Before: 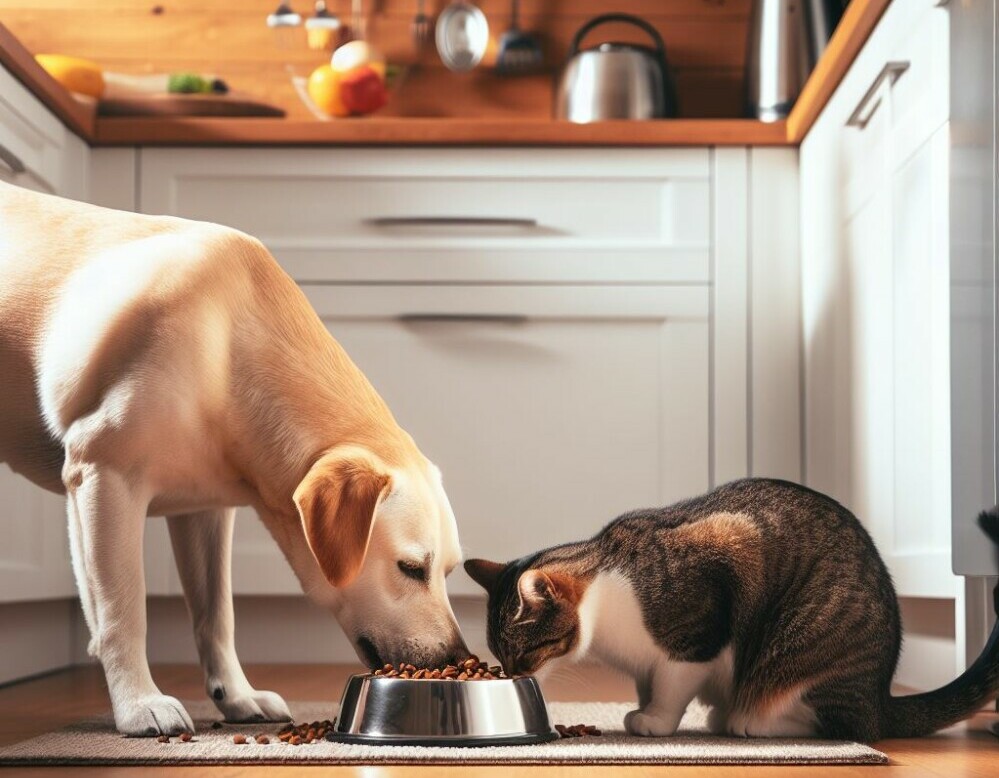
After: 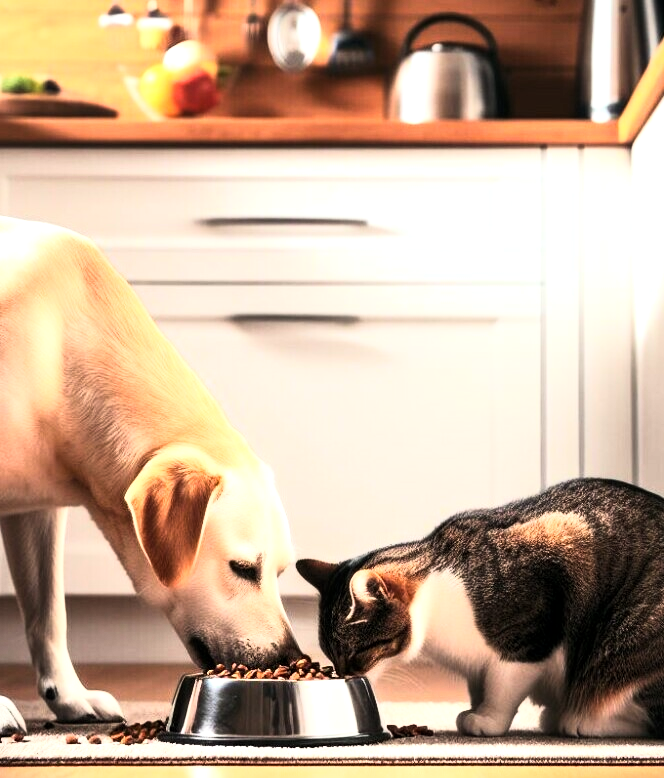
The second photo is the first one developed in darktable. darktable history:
crop: left 16.899%, right 16.556%
local contrast: mode bilateral grid, contrast 20, coarseness 50, detail 120%, midtone range 0.2
tone equalizer: -8 EV -0.75 EV, -7 EV -0.7 EV, -6 EV -0.6 EV, -5 EV -0.4 EV, -3 EV 0.4 EV, -2 EV 0.6 EV, -1 EV 0.7 EV, +0 EV 0.75 EV, edges refinement/feathering 500, mask exposure compensation -1.57 EV, preserve details no
white balance: emerald 1
base curve: curves: ch0 [(0, 0) (0.005, 0.002) (0.193, 0.295) (0.399, 0.664) (0.75, 0.928) (1, 1)]
